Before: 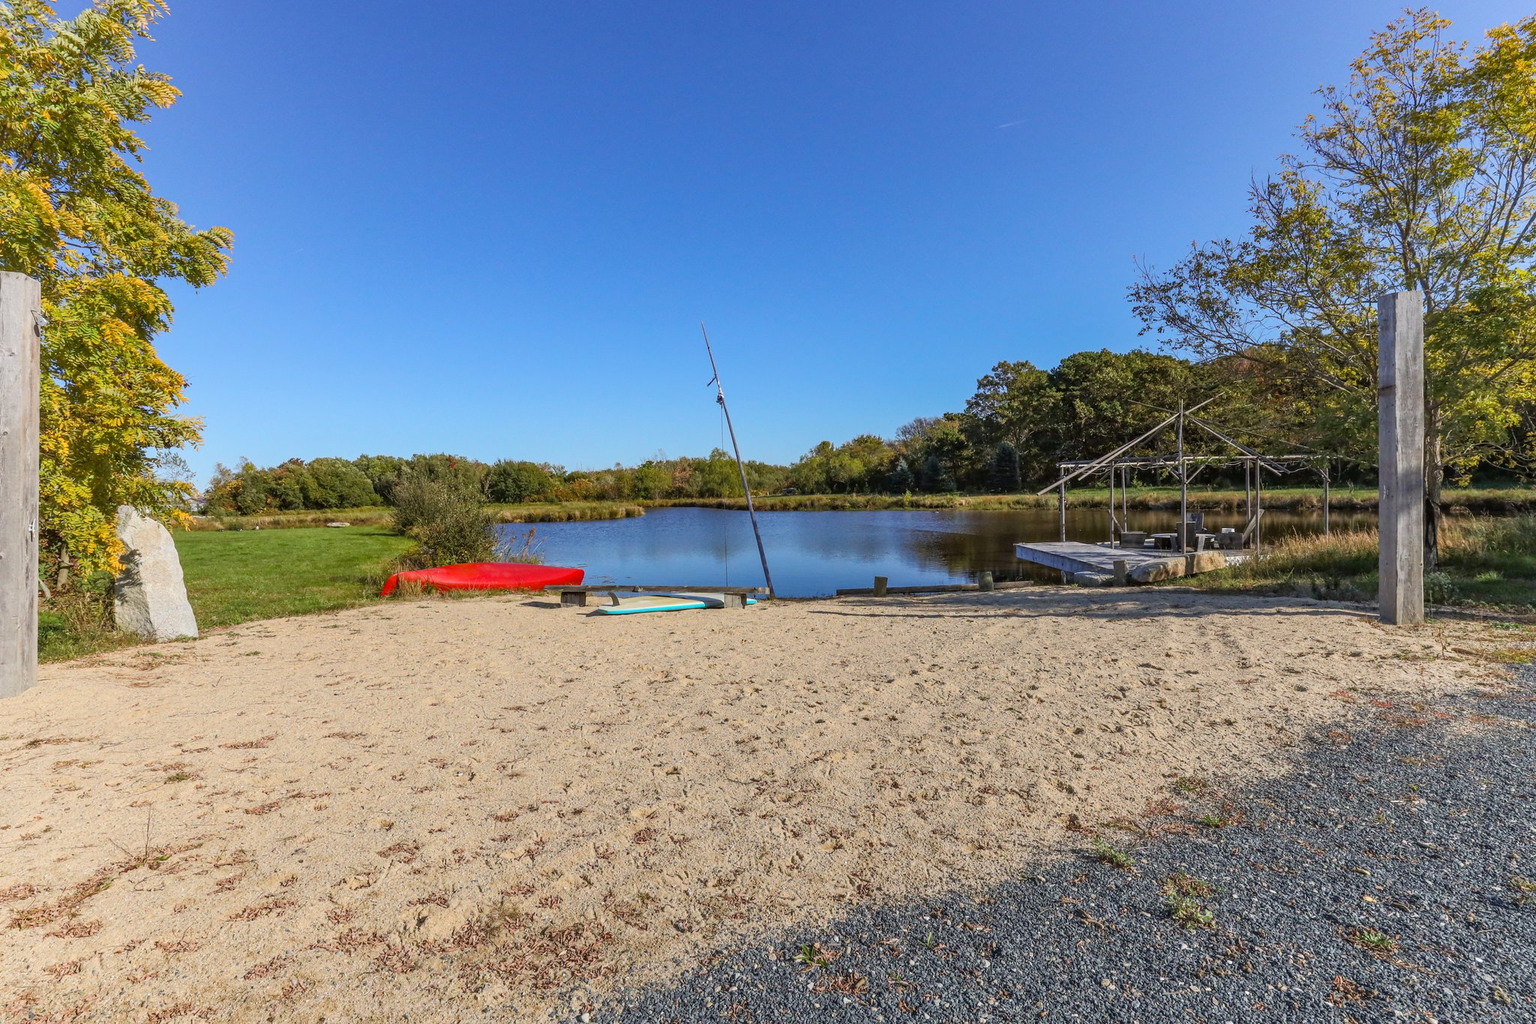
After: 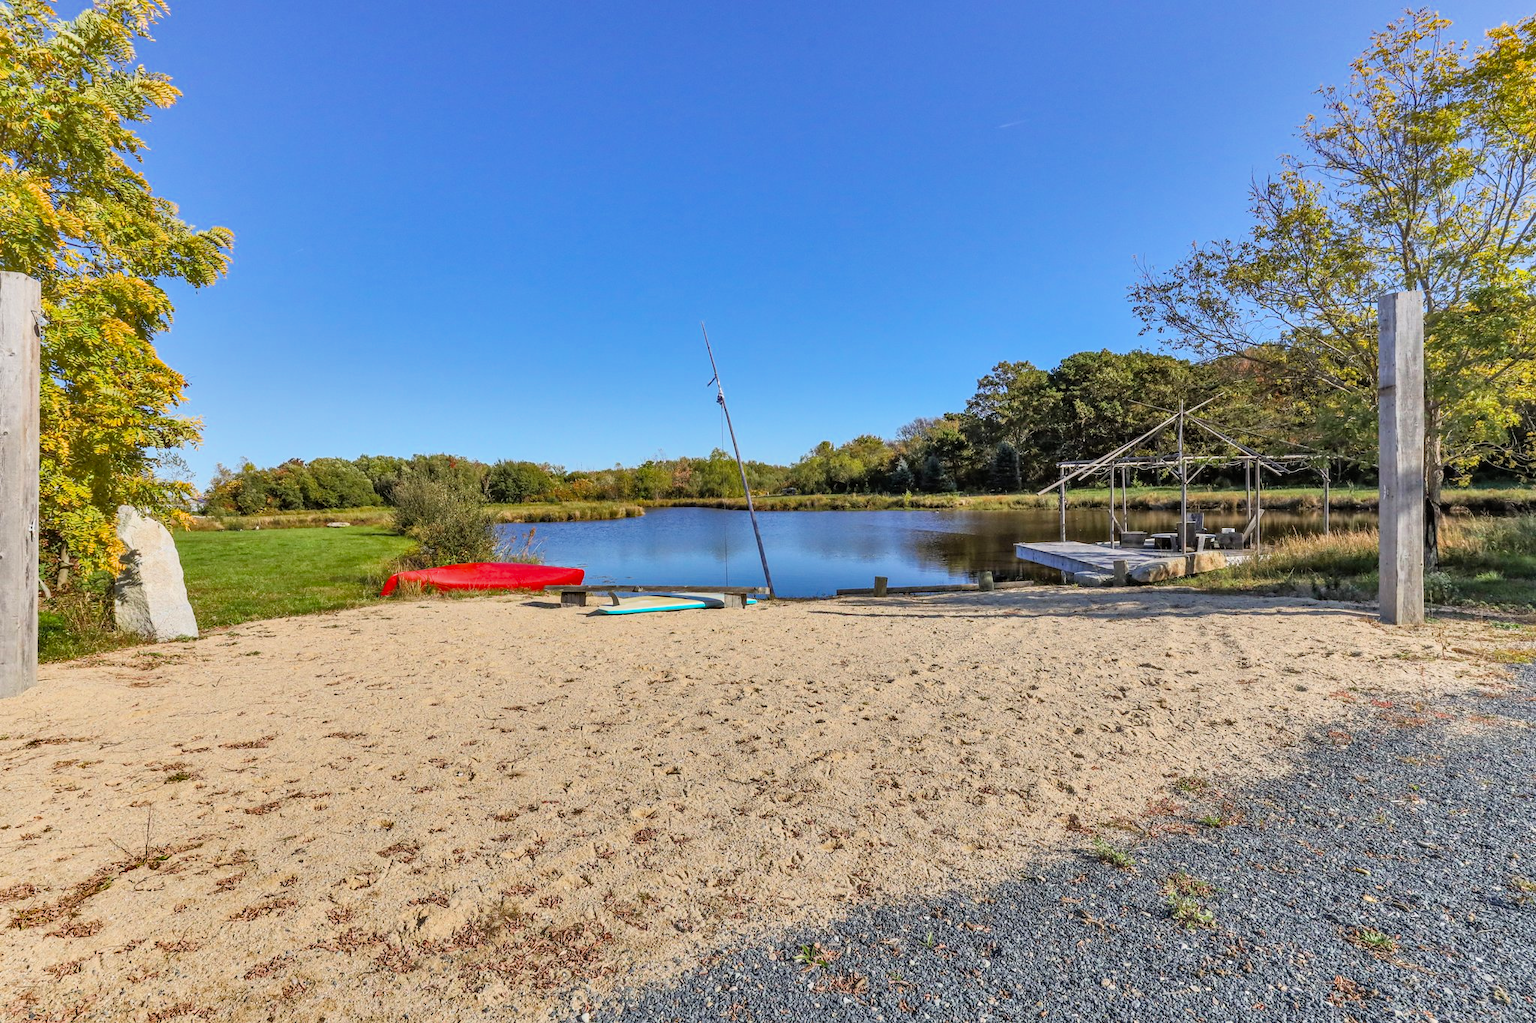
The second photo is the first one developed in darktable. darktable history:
exposure: black level correction 0, exposure 0.693 EV, compensate highlight preservation false
shadows and highlights: shadows 60.54, highlights -60.28, soften with gaussian
filmic rgb: middle gray luminance 18.33%, black relative exposure -11.13 EV, white relative exposure 3.7 EV, target black luminance 0%, hardness 5.83, latitude 58.25%, contrast 0.964, shadows ↔ highlights balance 49.41%, color science v6 (2022)
